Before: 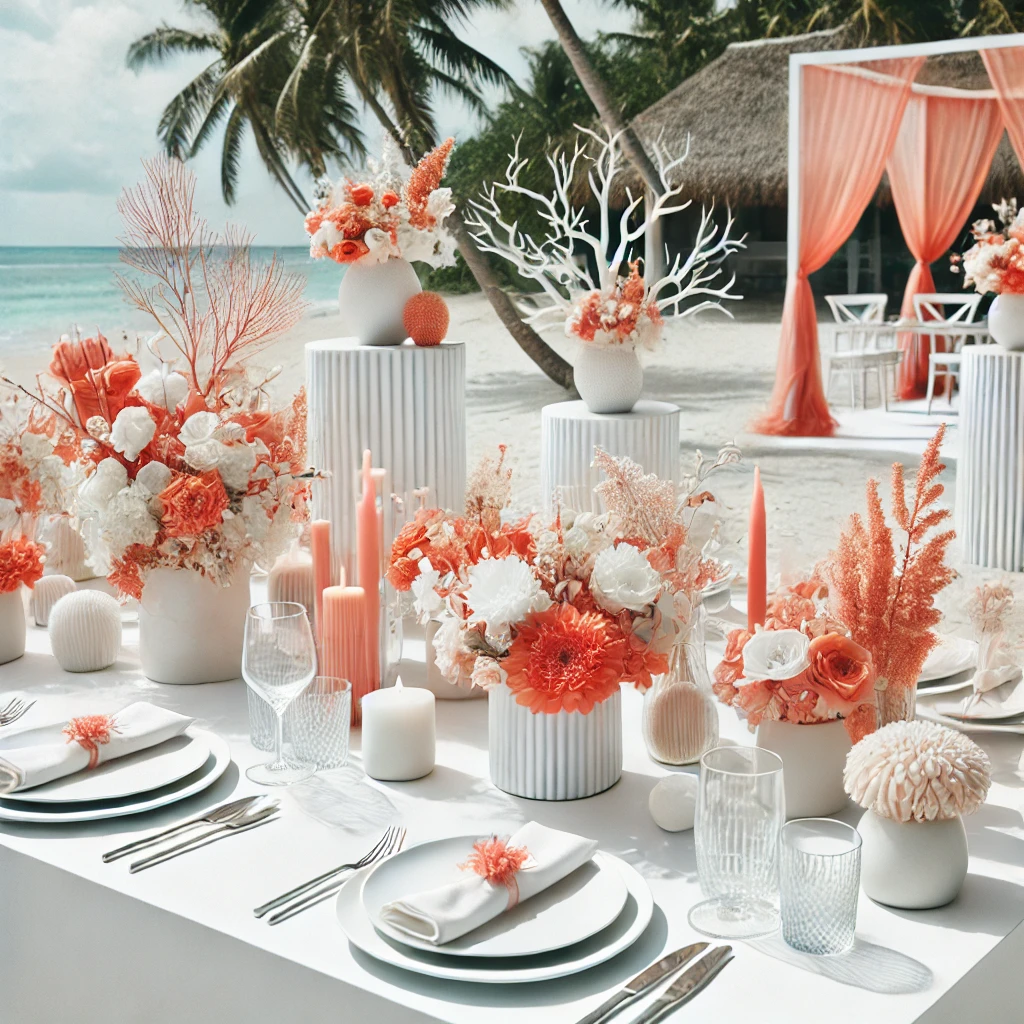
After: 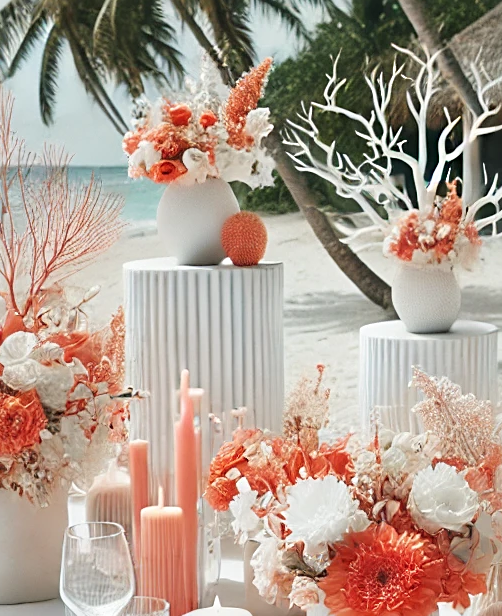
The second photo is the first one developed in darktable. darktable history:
sharpen: radius 2.524, amount 0.328
crop: left 17.847%, top 7.9%, right 33.075%, bottom 31.91%
